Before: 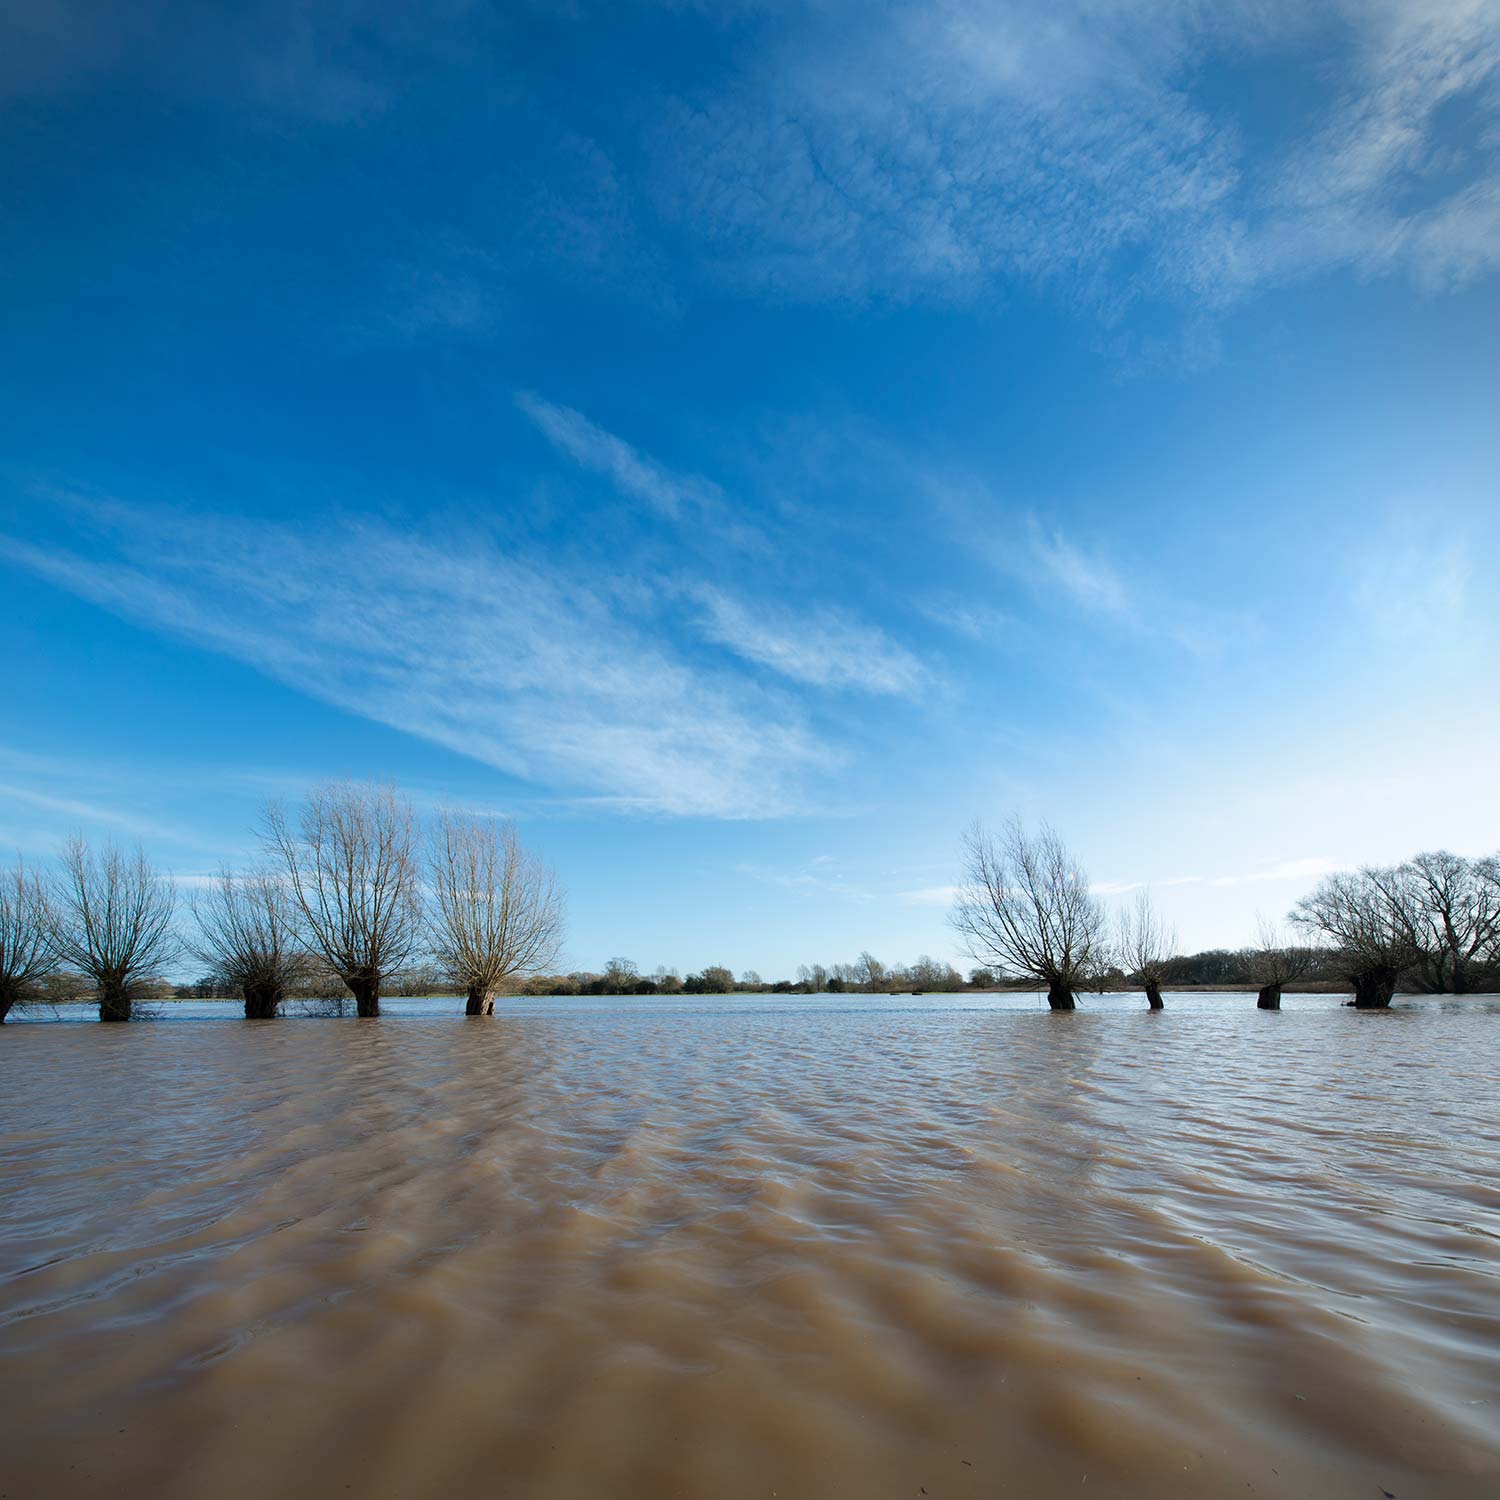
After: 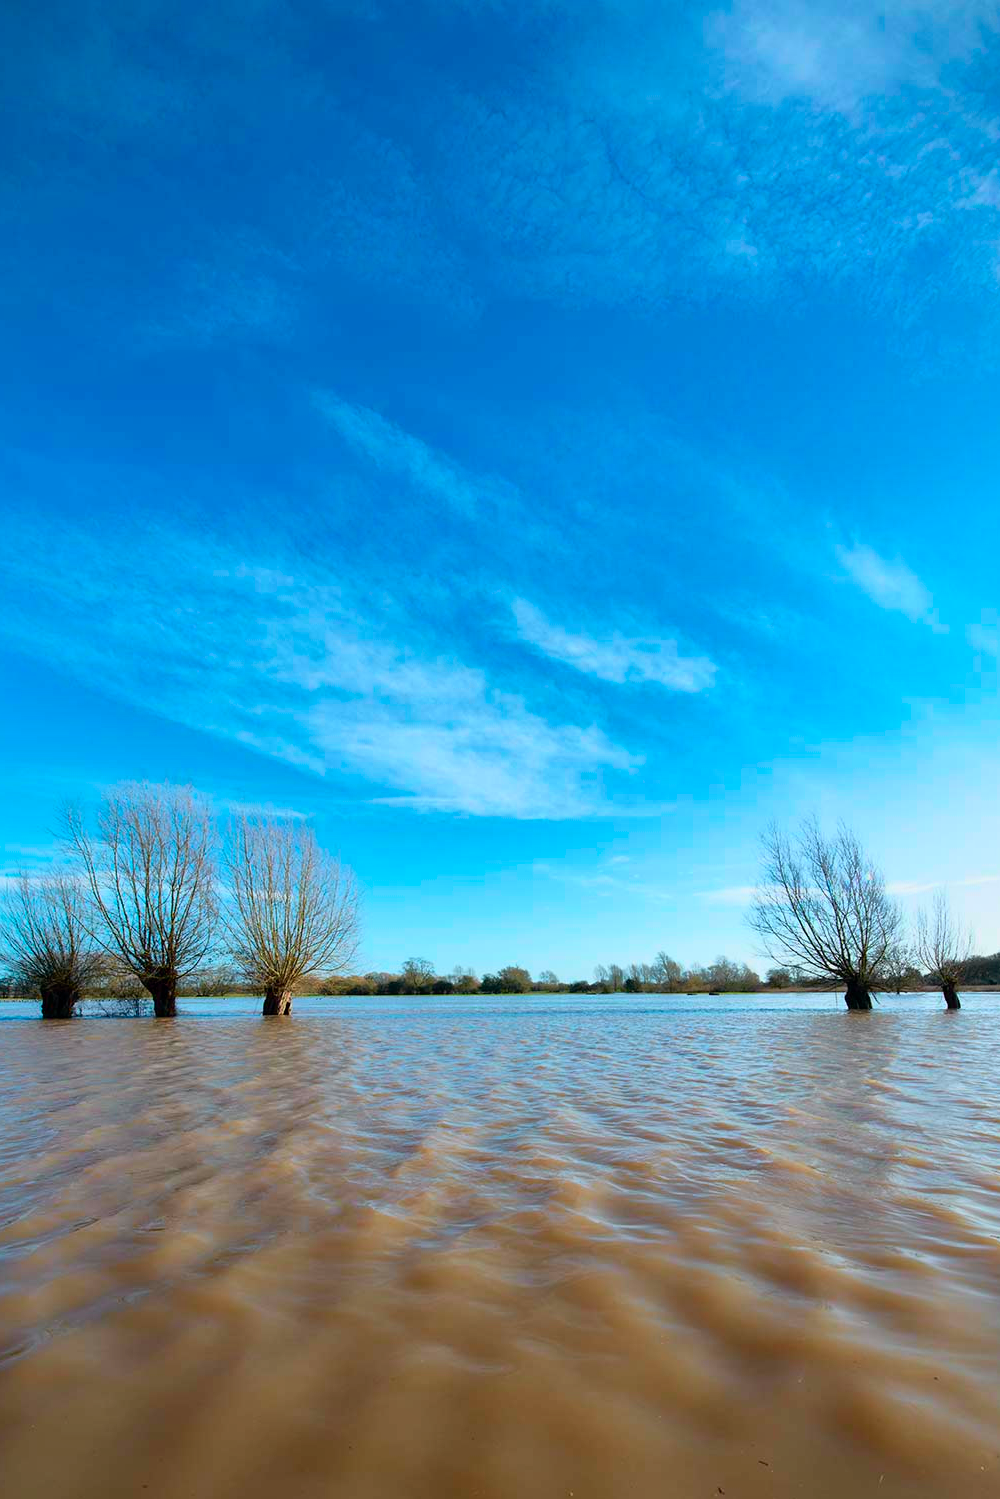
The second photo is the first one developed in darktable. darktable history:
tone curve: curves: ch0 [(0, 0) (0.051, 0.03) (0.096, 0.071) (0.241, 0.247) (0.455, 0.525) (0.594, 0.697) (0.741, 0.845) (0.871, 0.933) (1, 0.984)]; ch1 [(0, 0) (0.1, 0.038) (0.318, 0.243) (0.399, 0.351) (0.478, 0.469) (0.499, 0.499) (0.534, 0.549) (0.565, 0.594) (0.601, 0.634) (0.666, 0.7) (1, 1)]; ch2 [(0, 0) (0.453, 0.45) (0.479, 0.483) (0.504, 0.499) (0.52, 0.519) (0.541, 0.559) (0.592, 0.612) (0.824, 0.815) (1, 1)], color space Lab, independent channels, preserve colors none
color balance rgb: perceptual saturation grading › global saturation 25%, global vibrance 20%
shadows and highlights: shadows 40, highlights -60
crop and rotate: left 13.537%, right 19.796%
